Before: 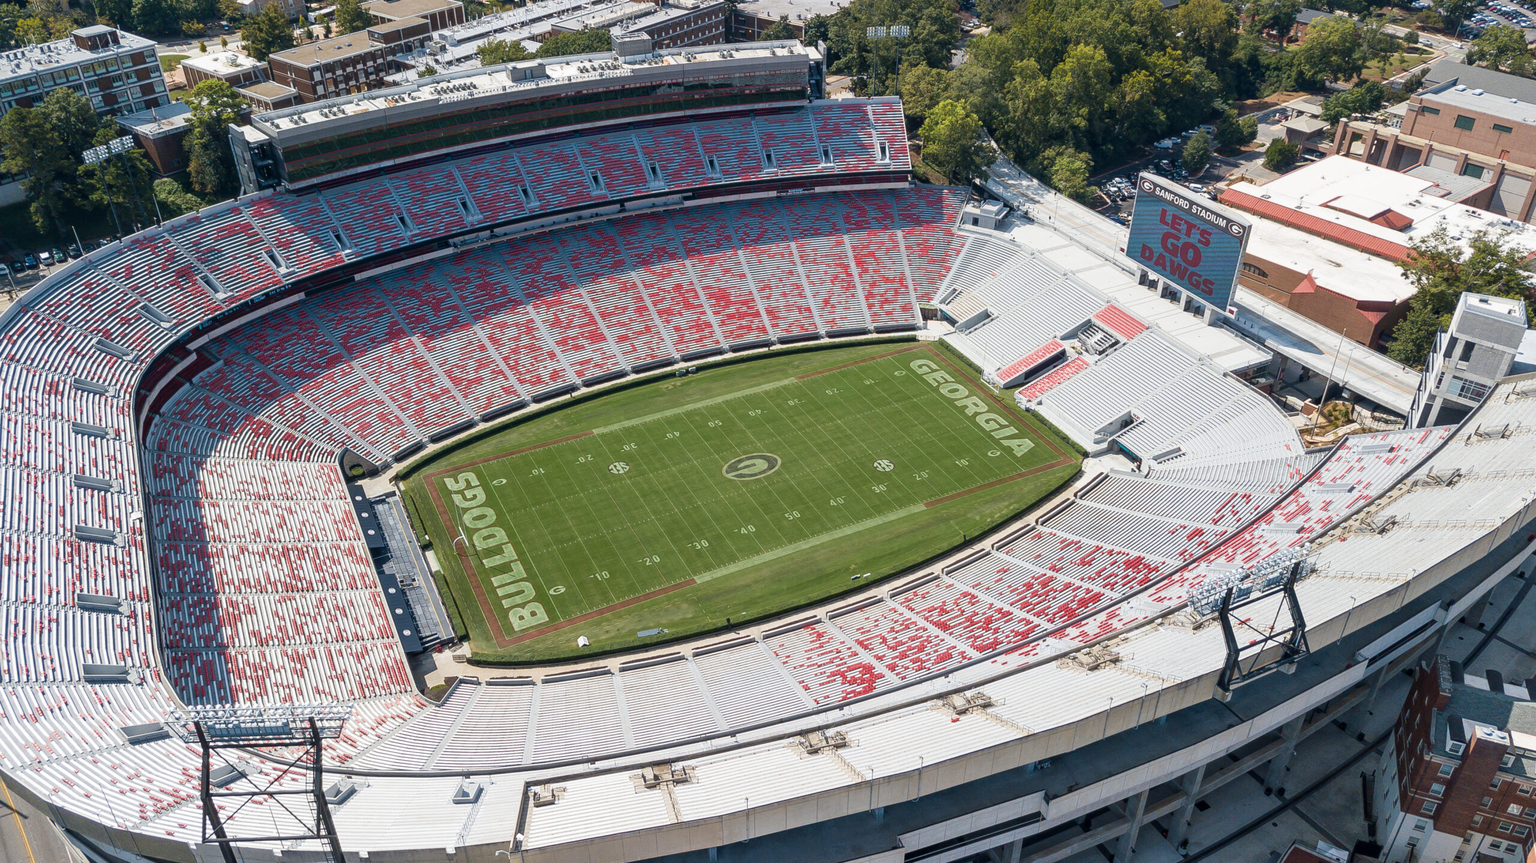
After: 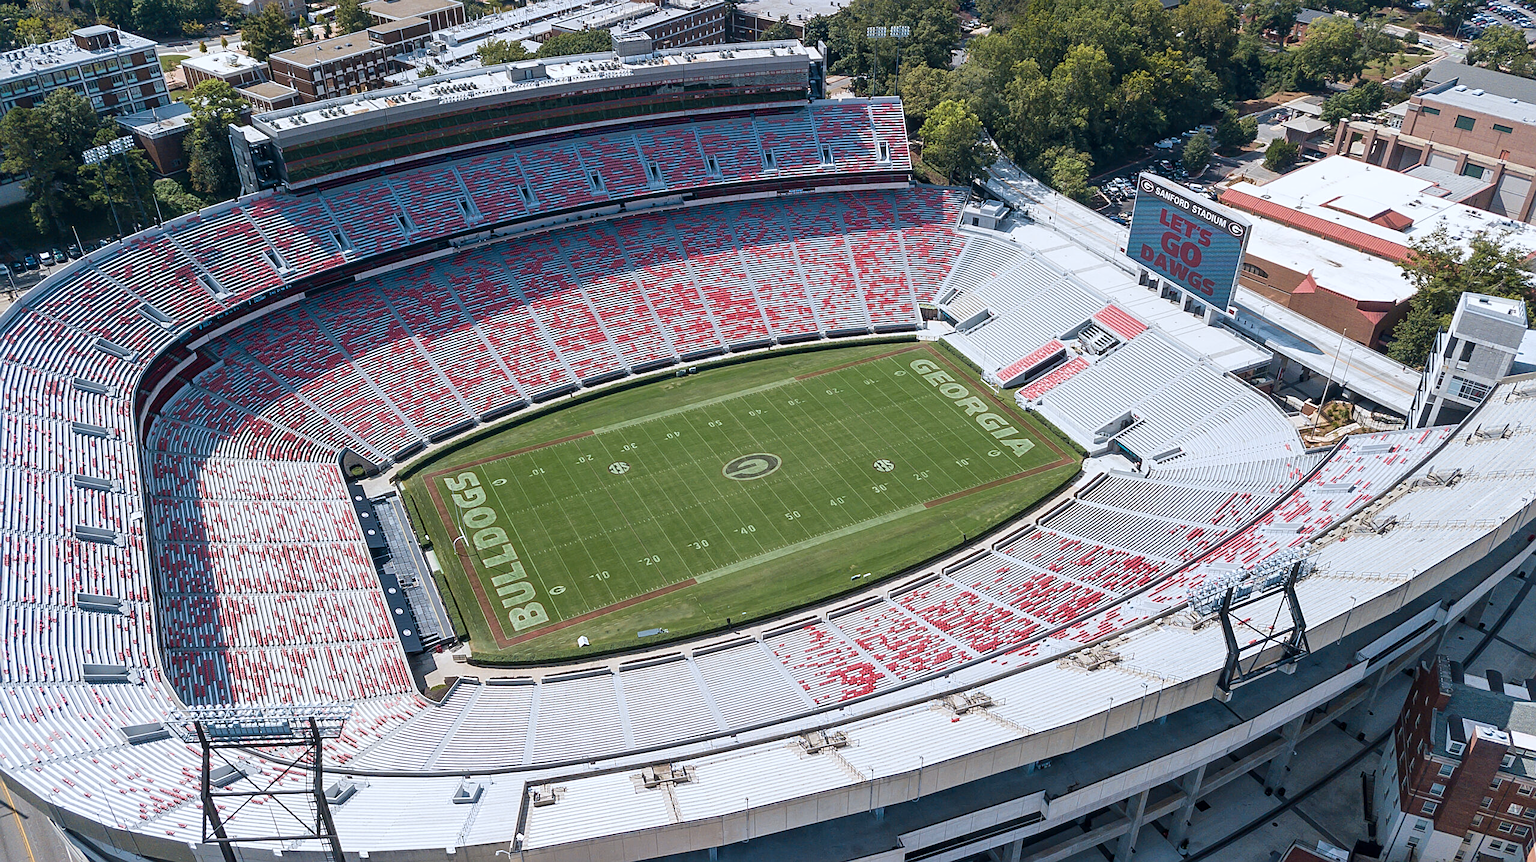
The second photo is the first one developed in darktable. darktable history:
sharpen: on, module defaults
color correction: highlights a* -0.772, highlights b* -8.92
